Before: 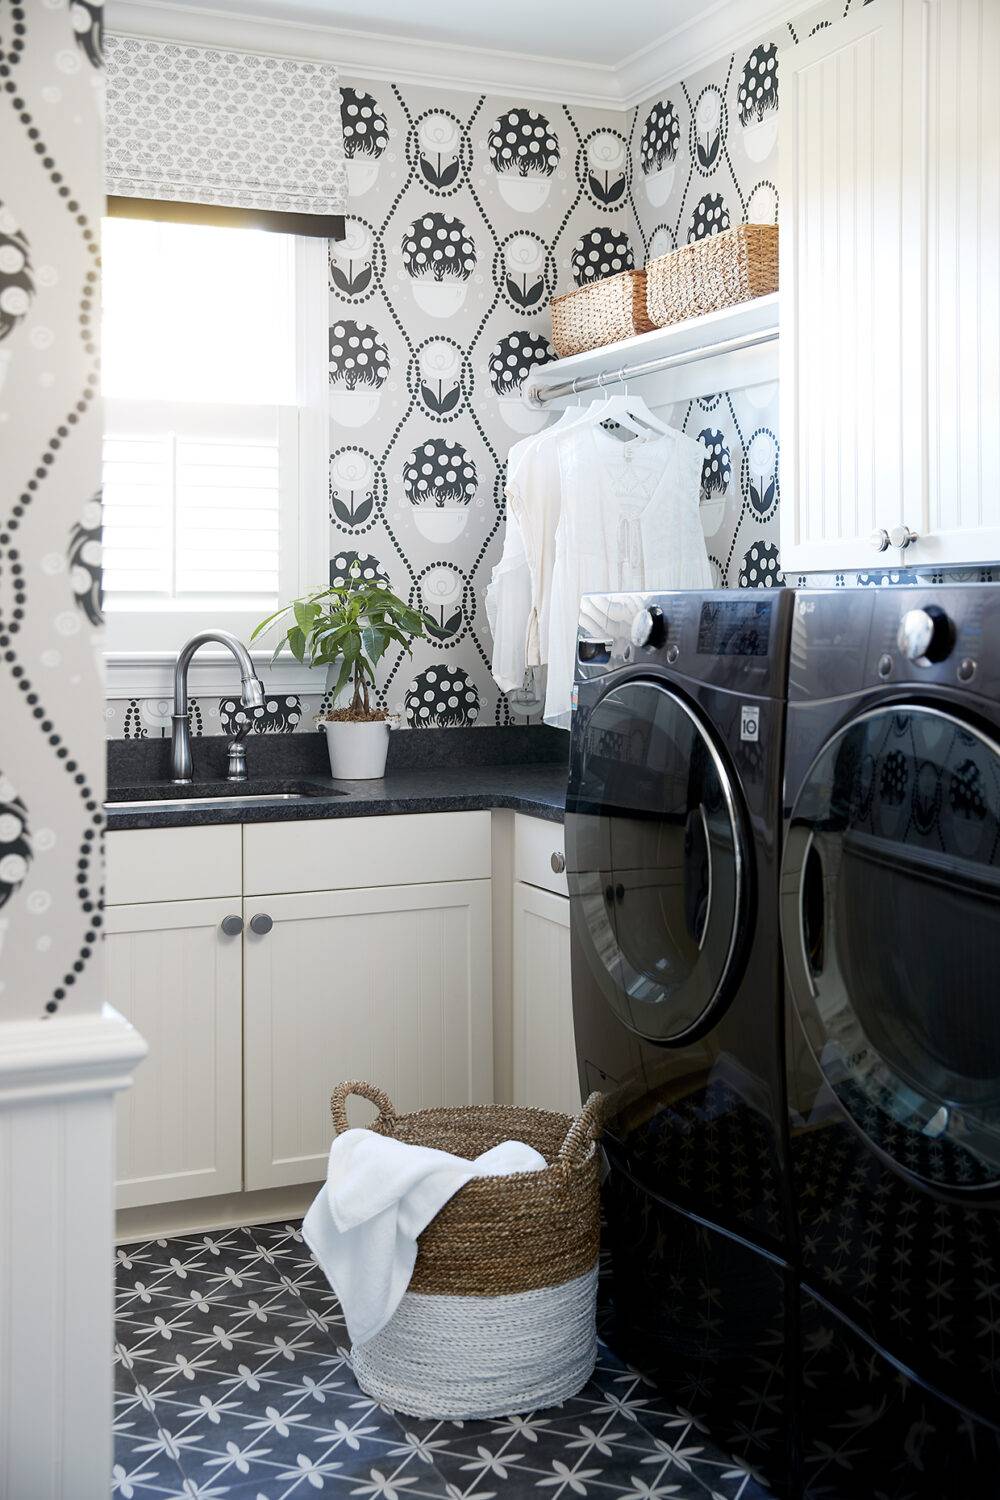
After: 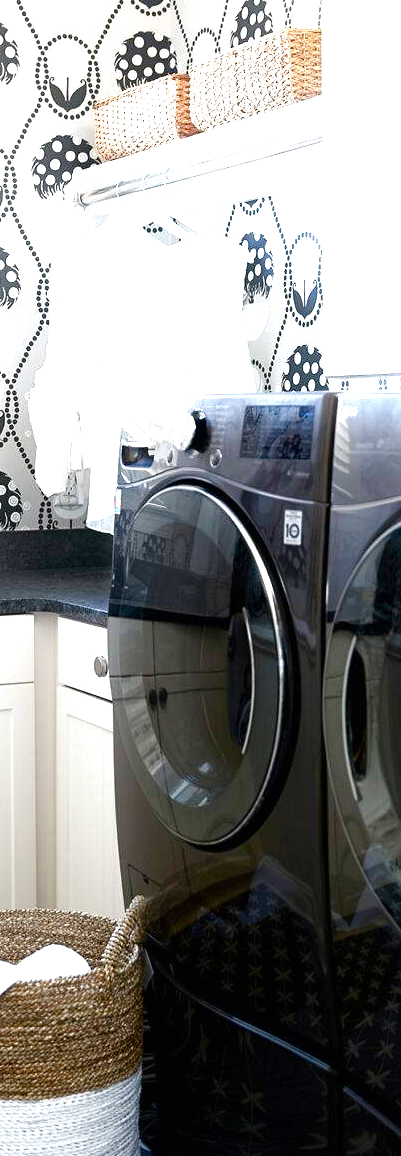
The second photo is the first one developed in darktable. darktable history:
color balance rgb: perceptual saturation grading › global saturation 20%, perceptual saturation grading › highlights -49.56%, perceptual saturation grading › shadows 25.684%
tone equalizer: -8 EV -0.425 EV, -7 EV -0.372 EV, -6 EV -0.32 EV, -5 EV -0.202 EV, -3 EV 0.233 EV, -2 EV 0.312 EV, -1 EV 0.412 EV, +0 EV 0.424 EV
exposure: black level correction 0, exposure 0.69 EV, compensate highlight preservation false
crop: left 45.753%, top 13.077%, right 14.08%, bottom 9.84%
